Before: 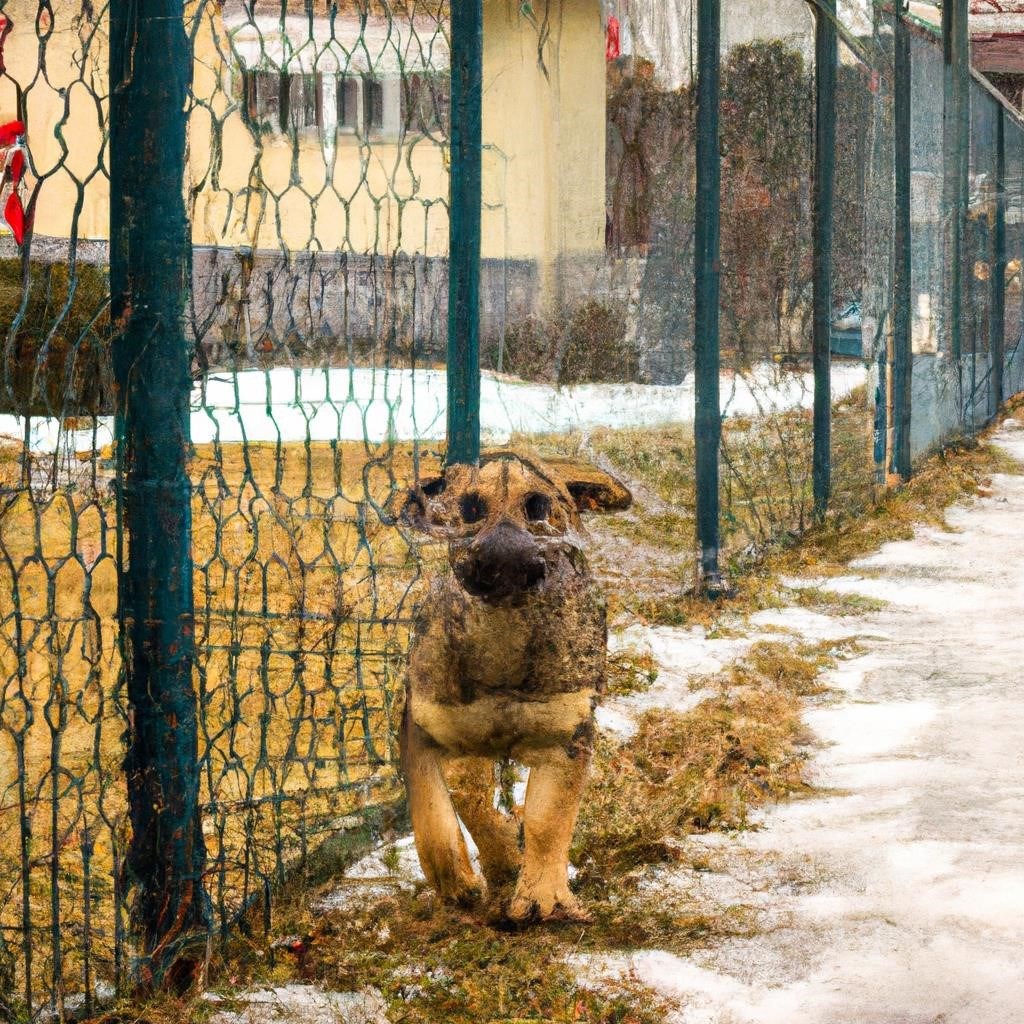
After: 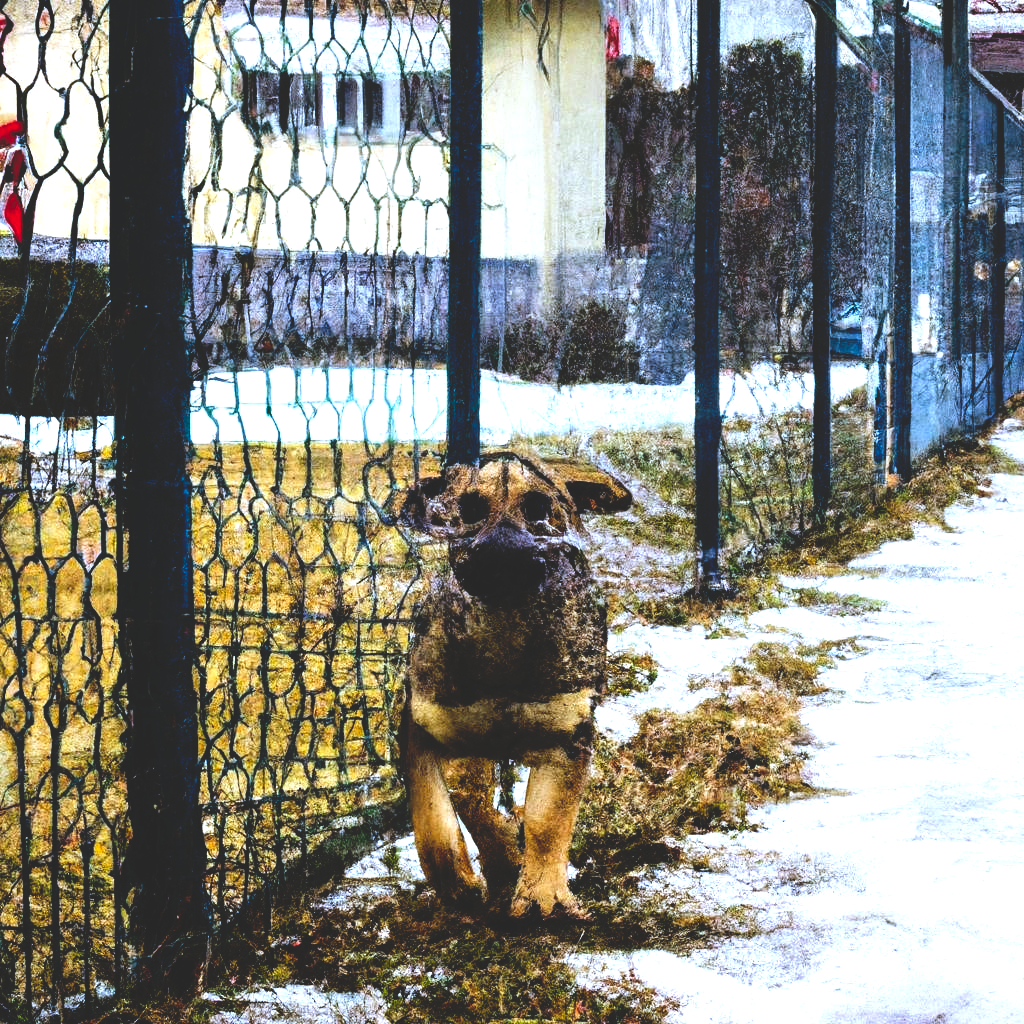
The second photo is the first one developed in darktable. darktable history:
white balance: red 0.871, blue 1.249
base curve: curves: ch0 [(0, 0.02) (0.083, 0.036) (1, 1)], preserve colors none
tone equalizer: -8 EV -0.75 EV, -7 EV -0.7 EV, -6 EV -0.6 EV, -5 EV -0.4 EV, -3 EV 0.4 EV, -2 EV 0.6 EV, -1 EV 0.7 EV, +0 EV 0.75 EV, edges refinement/feathering 500, mask exposure compensation -1.57 EV, preserve details no
